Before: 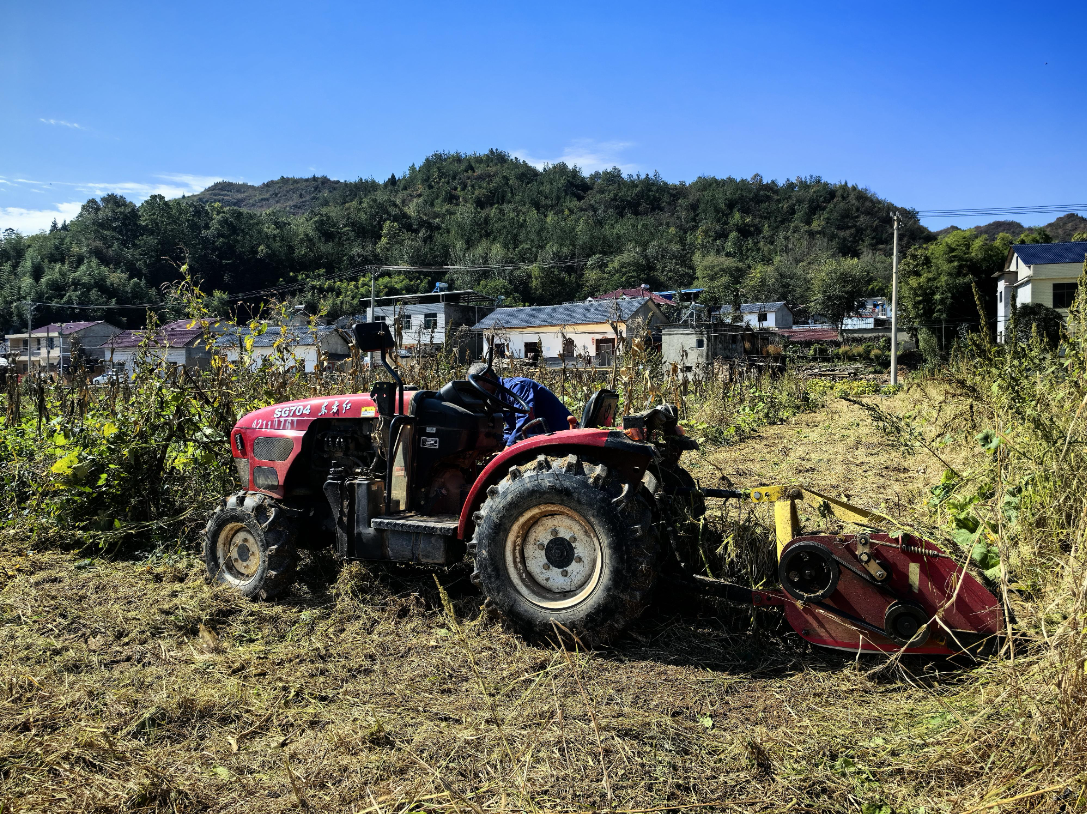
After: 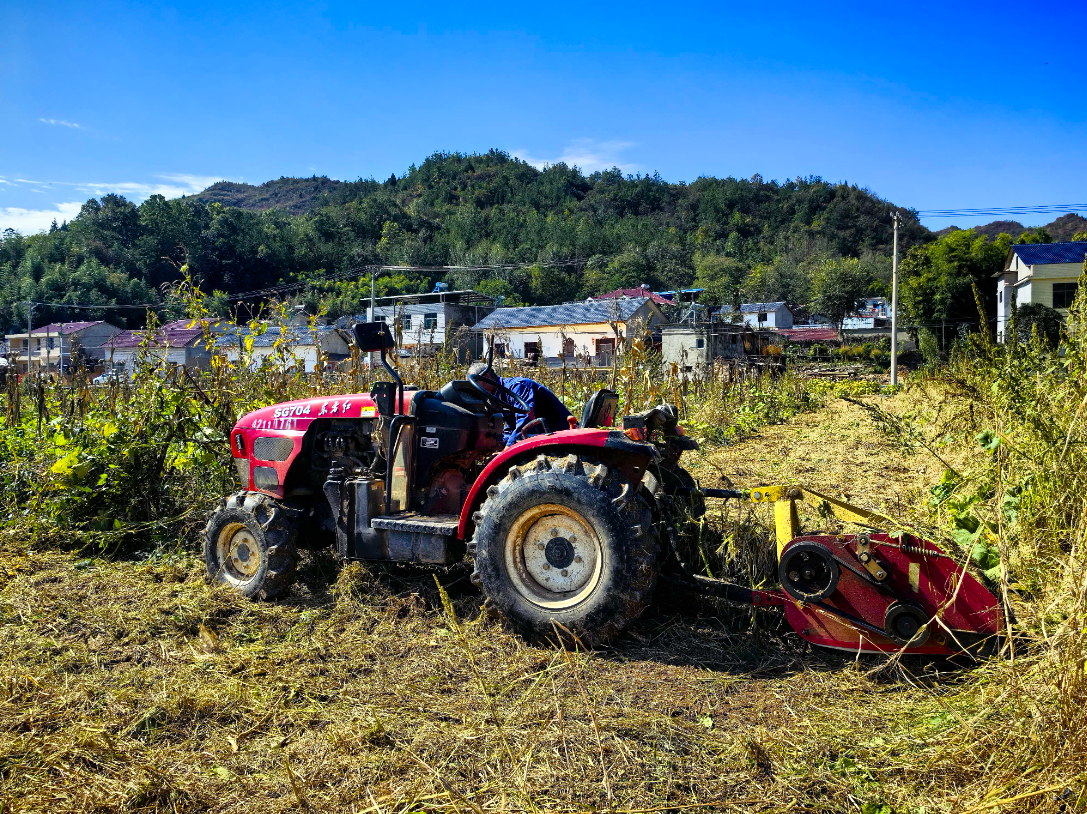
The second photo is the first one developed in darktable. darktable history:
tone equalizer: -8 EV -0.539 EV, -7 EV -0.348 EV, -6 EV -0.078 EV, -5 EV 0.41 EV, -4 EV 0.992 EV, -3 EV 0.812 EV, -2 EV -0.007 EV, -1 EV 0.14 EV, +0 EV -0.007 EV, smoothing diameter 24.99%, edges refinement/feathering 11.14, preserve details guided filter
shadows and highlights: soften with gaussian
color balance rgb: shadows lift › chroma 3.336%, shadows lift › hue 279.68°, perceptual saturation grading › global saturation 44.612%, perceptual saturation grading › highlights -24.979%, perceptual saturation grading › shadows 49.484%
